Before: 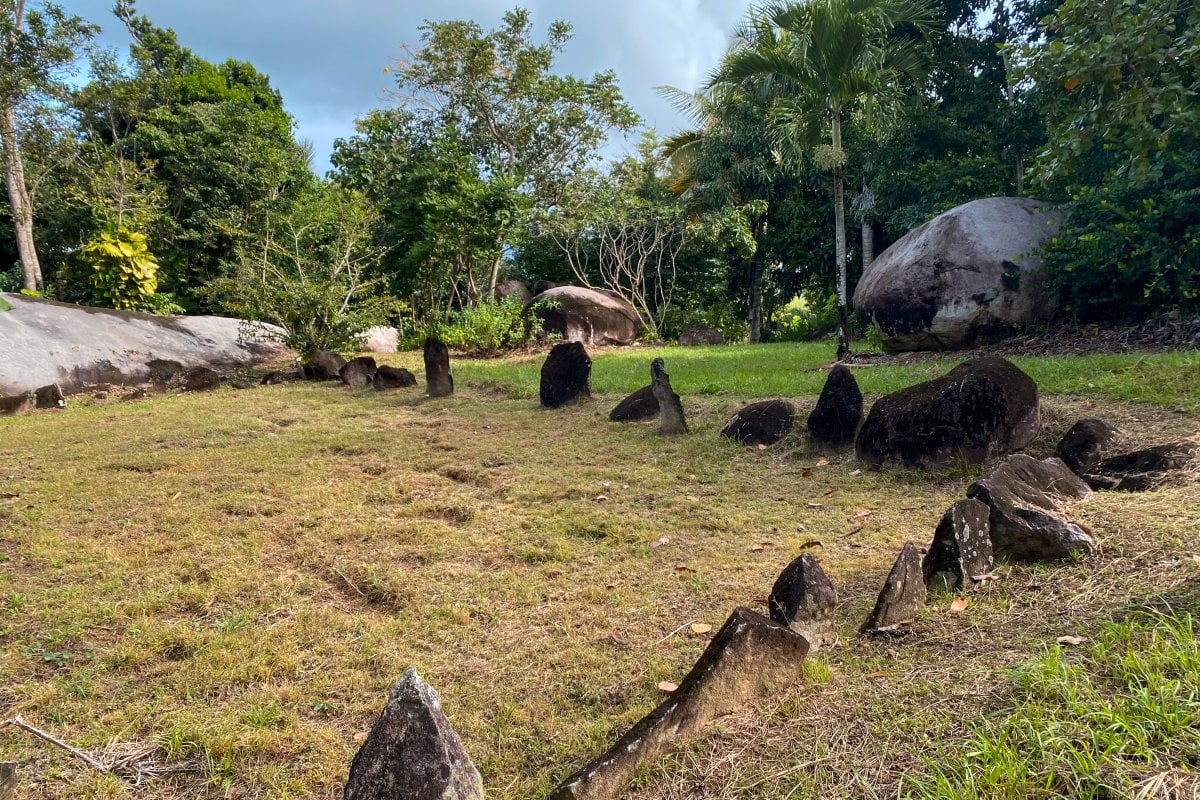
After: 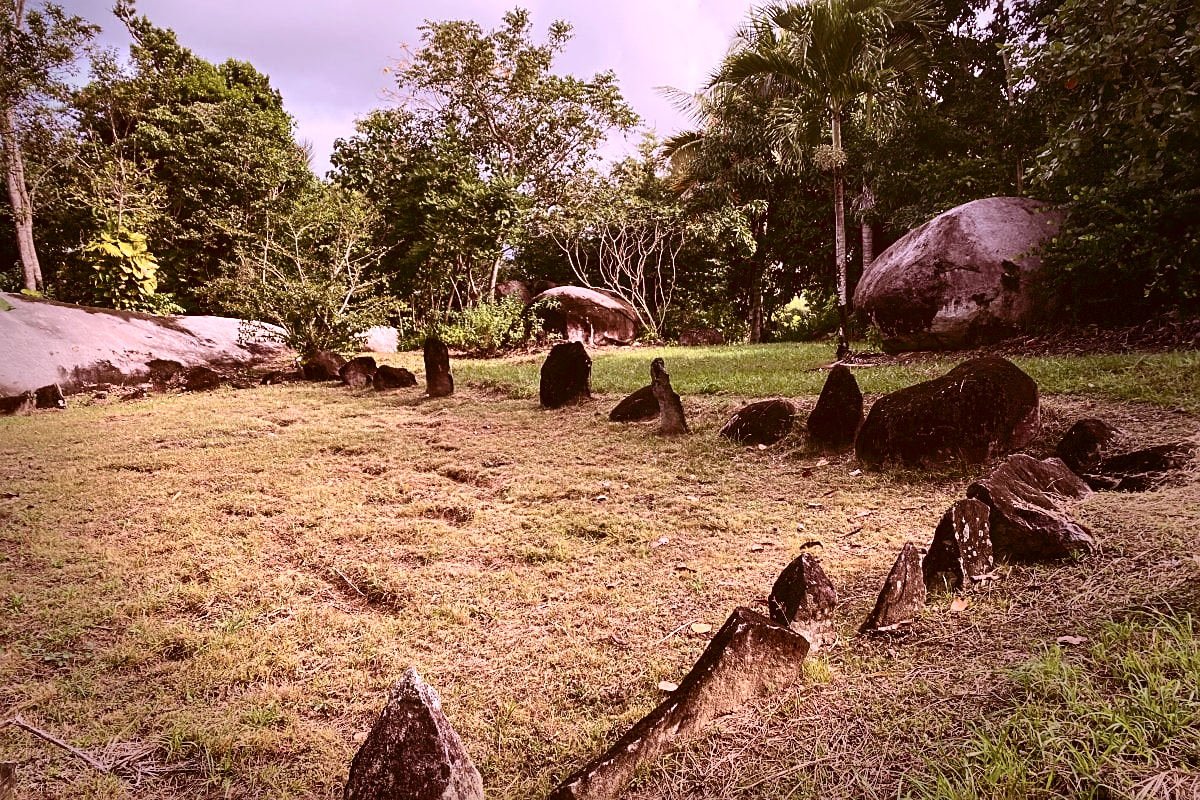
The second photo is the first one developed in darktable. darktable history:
white balance: red 0.983, blue 1.036
color calibration: output R [1.063, -0.012, -0.003, 0], output B [-0.079, 0.047, 1, 0], illuminant custom, x 0.389, y 0.387, temperature 3838.64 K
vignetting: fall-off start 68.33%, fall-off radius 30%, saturation 0.042, center (-0.066, -0.311), width/height ratio 0.992, shape 0.85, dithering 8-bit output
sharpen: on, module defaults
contrast brightness saturation: contrast 0.28
color balance: lift [1.006, 0.985, 1.002, 1.015], gamma [1, 0.953, 1.008, 1.047], gain [1.076, 1.13, 1.004, 0.87]
color correction: highlights a* 9.03, highlights b* 8.71, shadows a* 40, shadows b* 40, saturation 0.8
